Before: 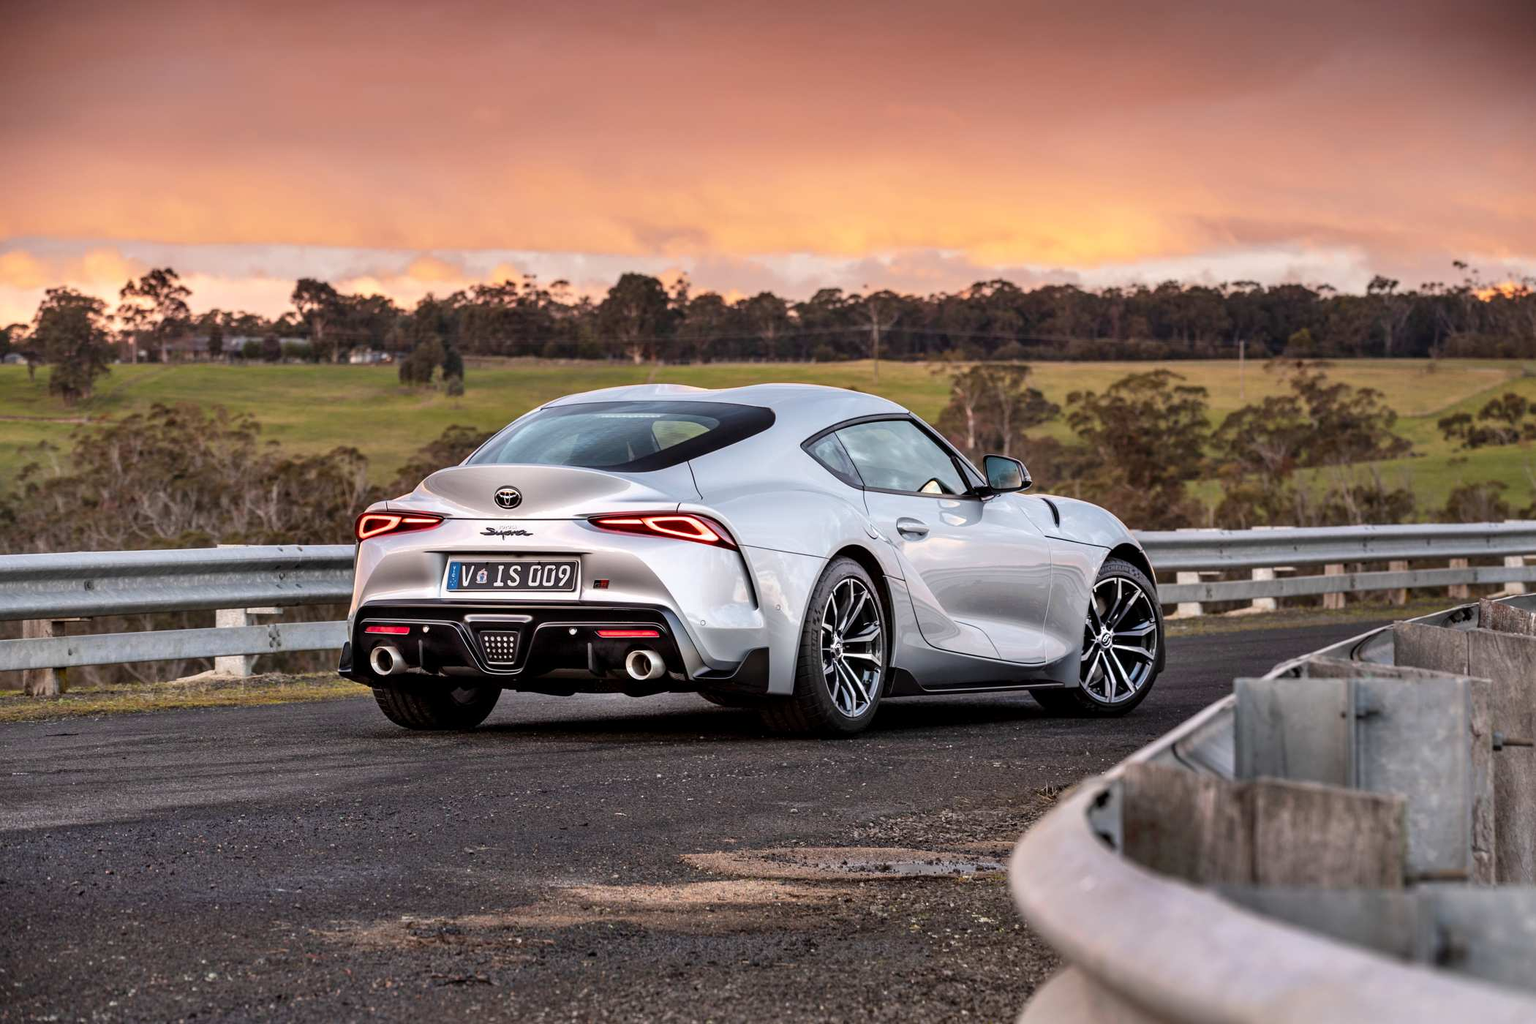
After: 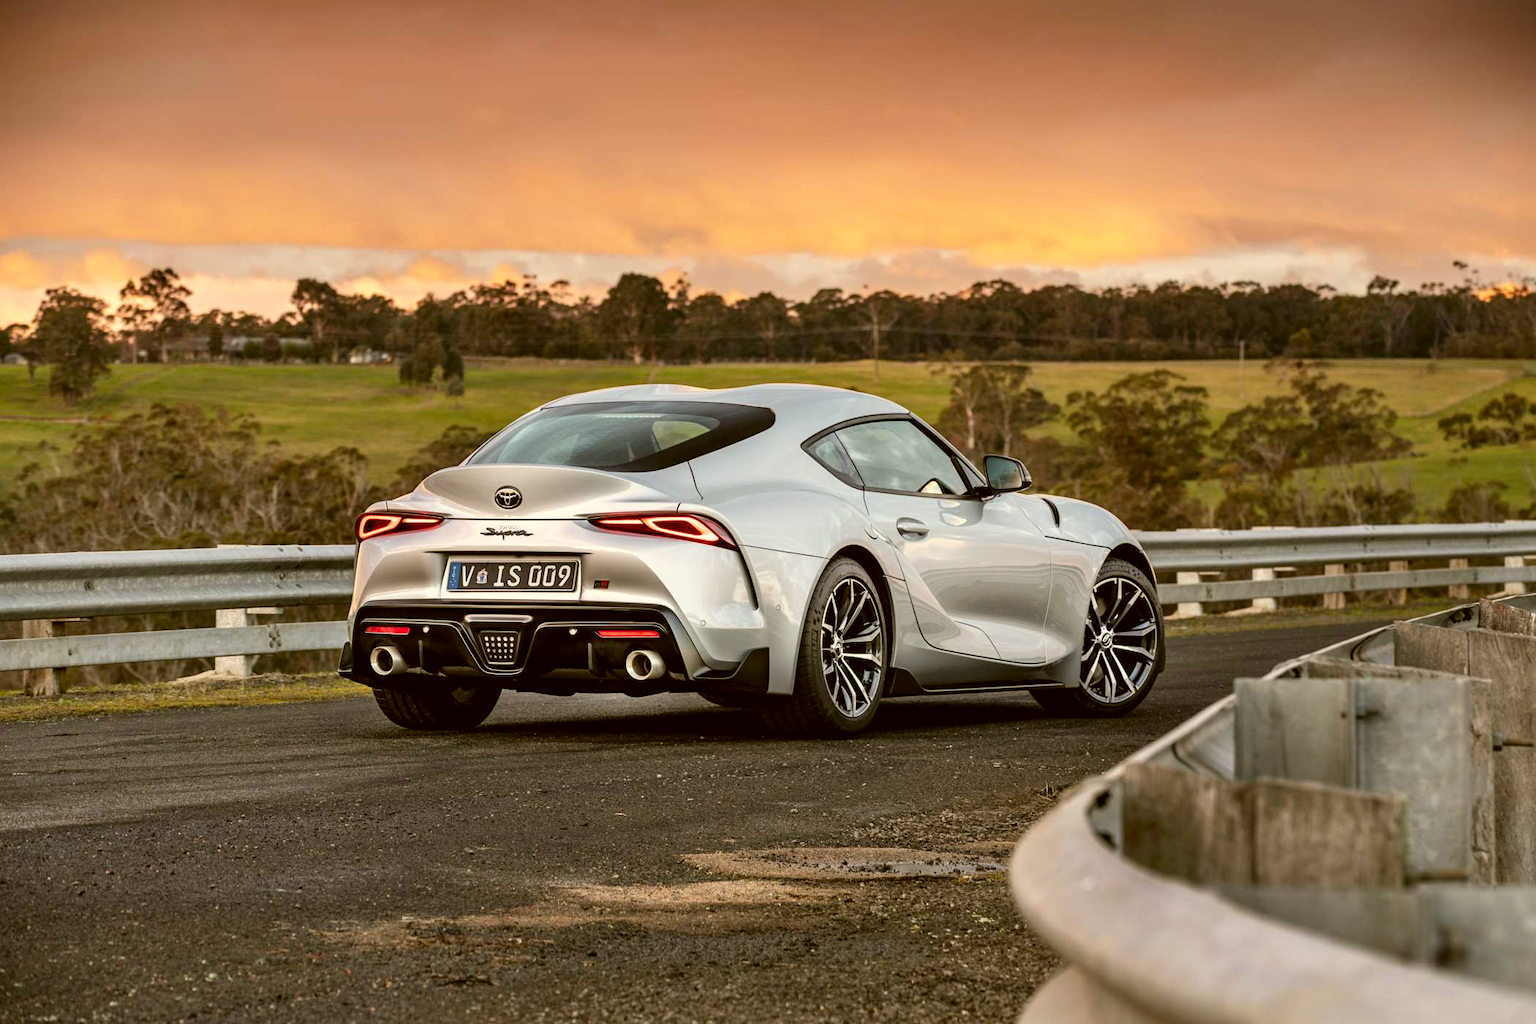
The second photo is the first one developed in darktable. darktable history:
color correction: highlights a* -1.5, highlights b* 10.23, shadows a* 0.425, shadows b* 19.34
